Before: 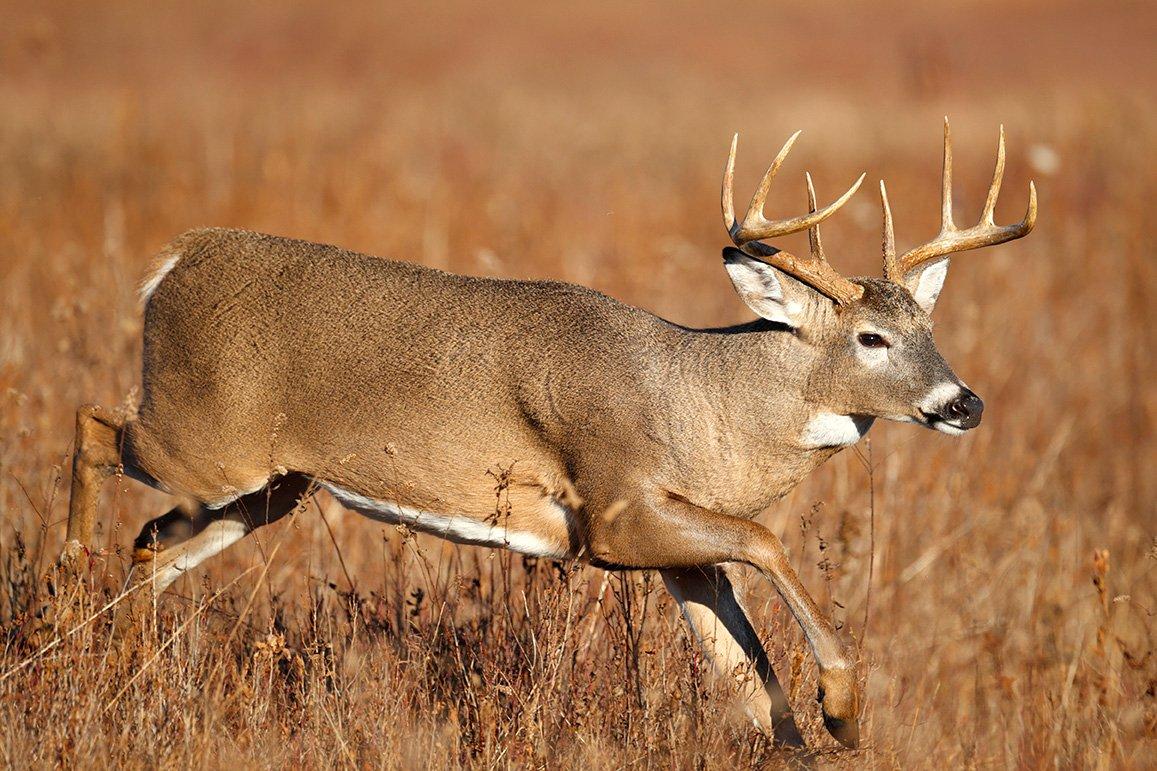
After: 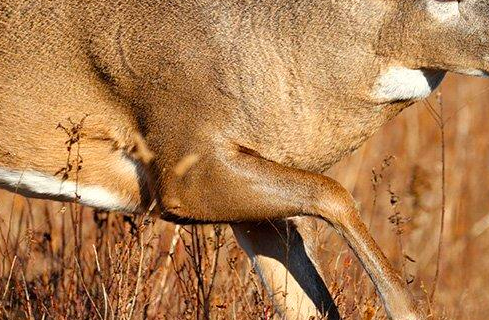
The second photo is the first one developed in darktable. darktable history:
contrast brightness saturation: saturation 0.183
crop: left 37.158%, top 44.884%, right 20.531%, bottom 13.548%
